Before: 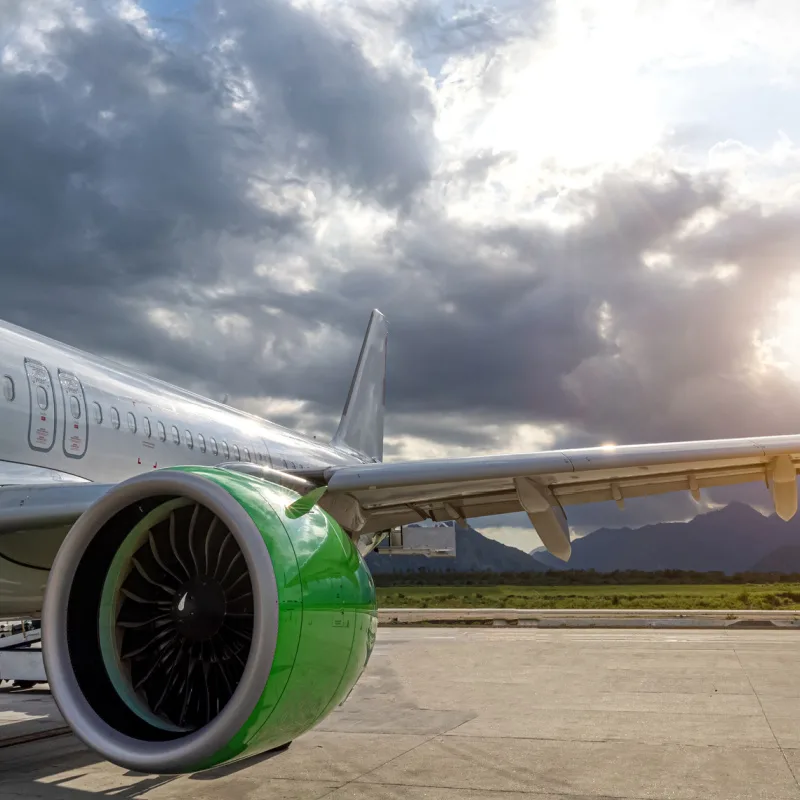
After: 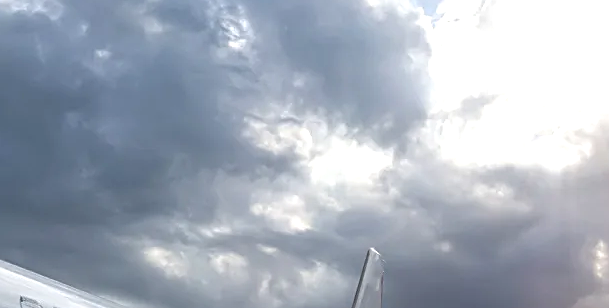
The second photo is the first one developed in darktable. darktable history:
crop: left 0.525%, top 7.638%, right 23.235%, bottom 53.857%
tone equalizer: -8 EV -0.391 EV, -7 EV -0.359 EV, -6 EV -0.328 EV, -5 EV -0.252 EV, -3 EV 0.23 EV, -2 EV 0.352 EV, -1 EV 0.401 EV, +0 EV 0.398 EV
sharpen: on, module defaults
